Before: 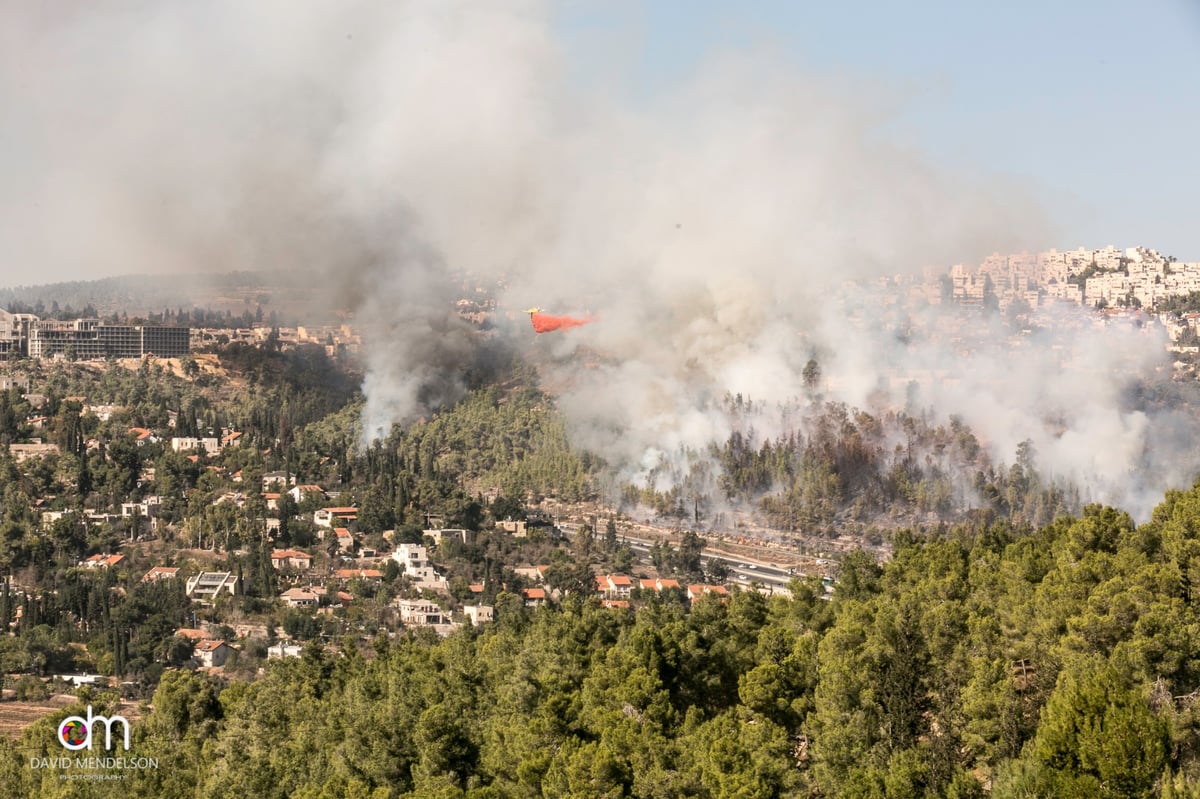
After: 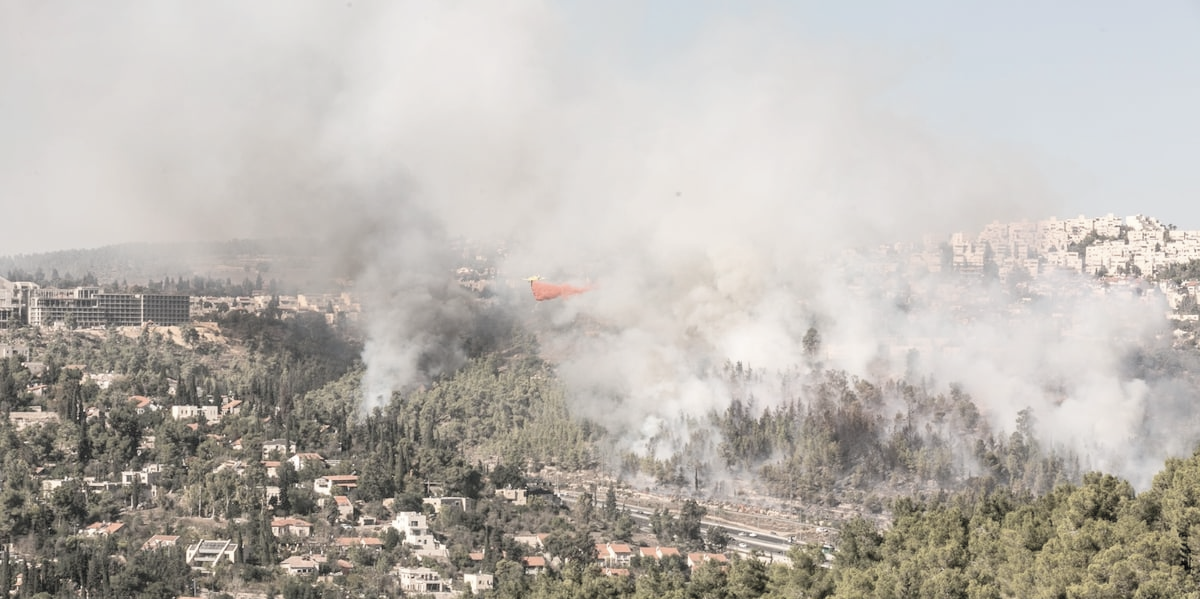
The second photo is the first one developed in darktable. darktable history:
contrast brightness saturation: brightness 0.186, saturation -0.507
crop: top 4.024%, bottom 20.973%
